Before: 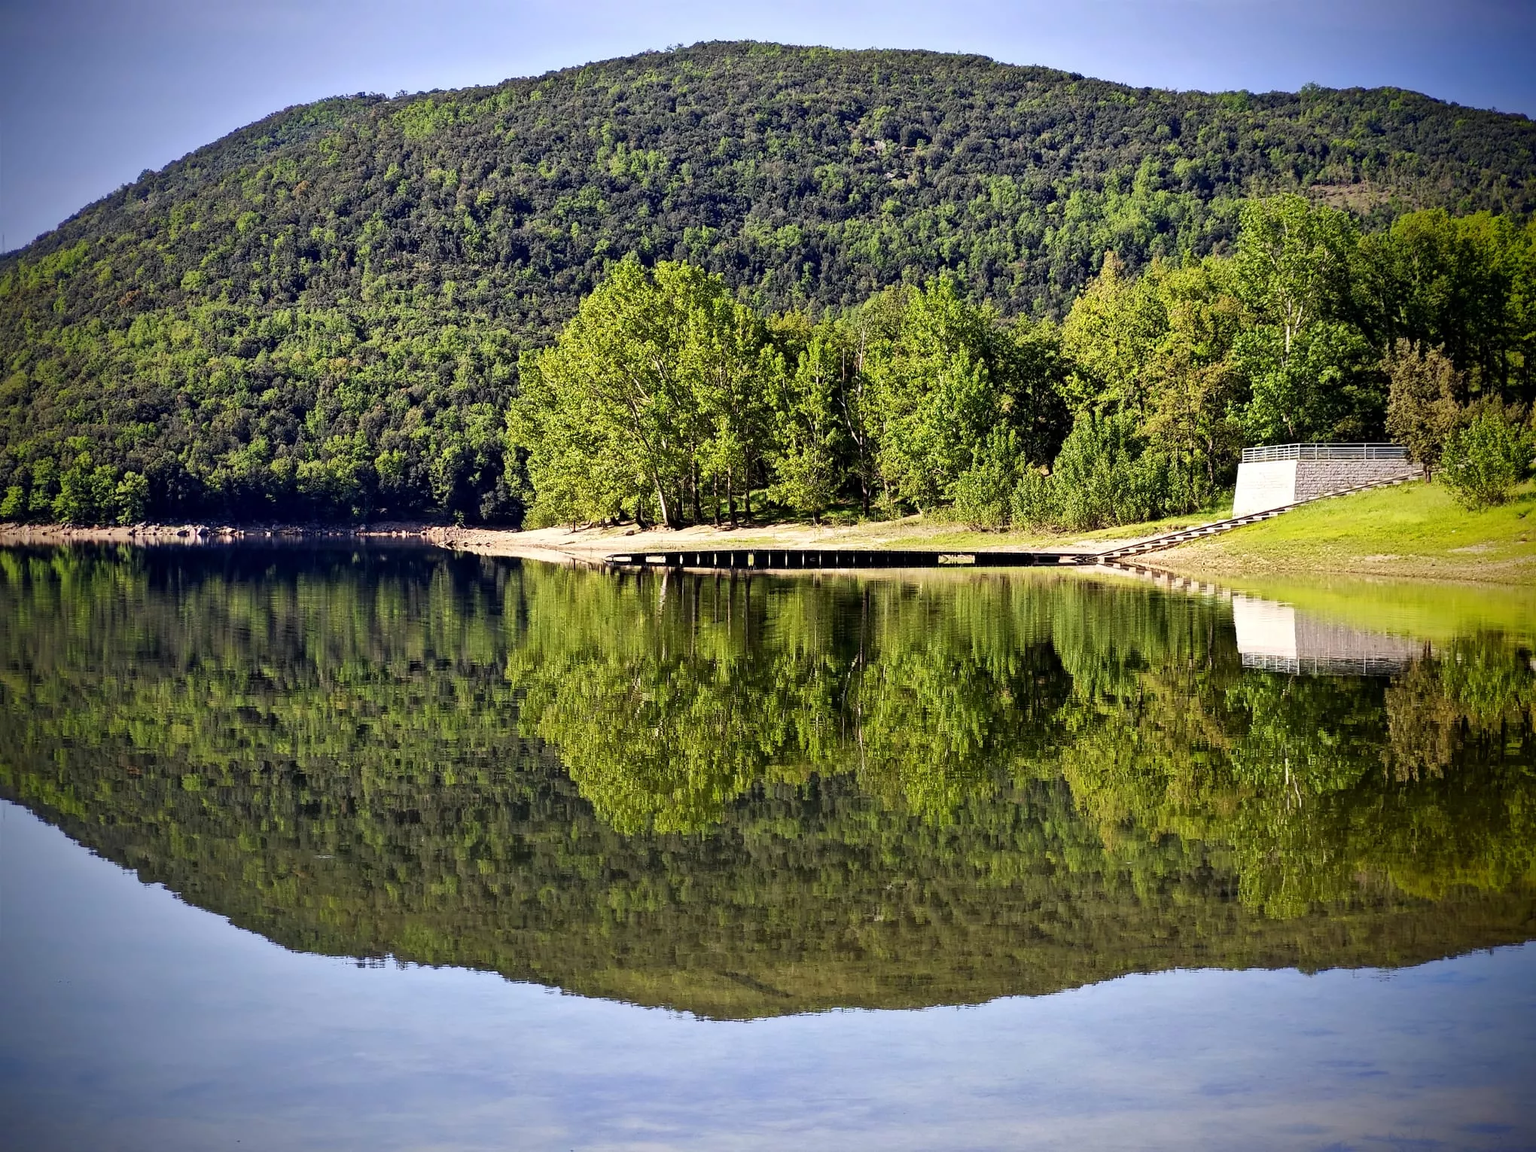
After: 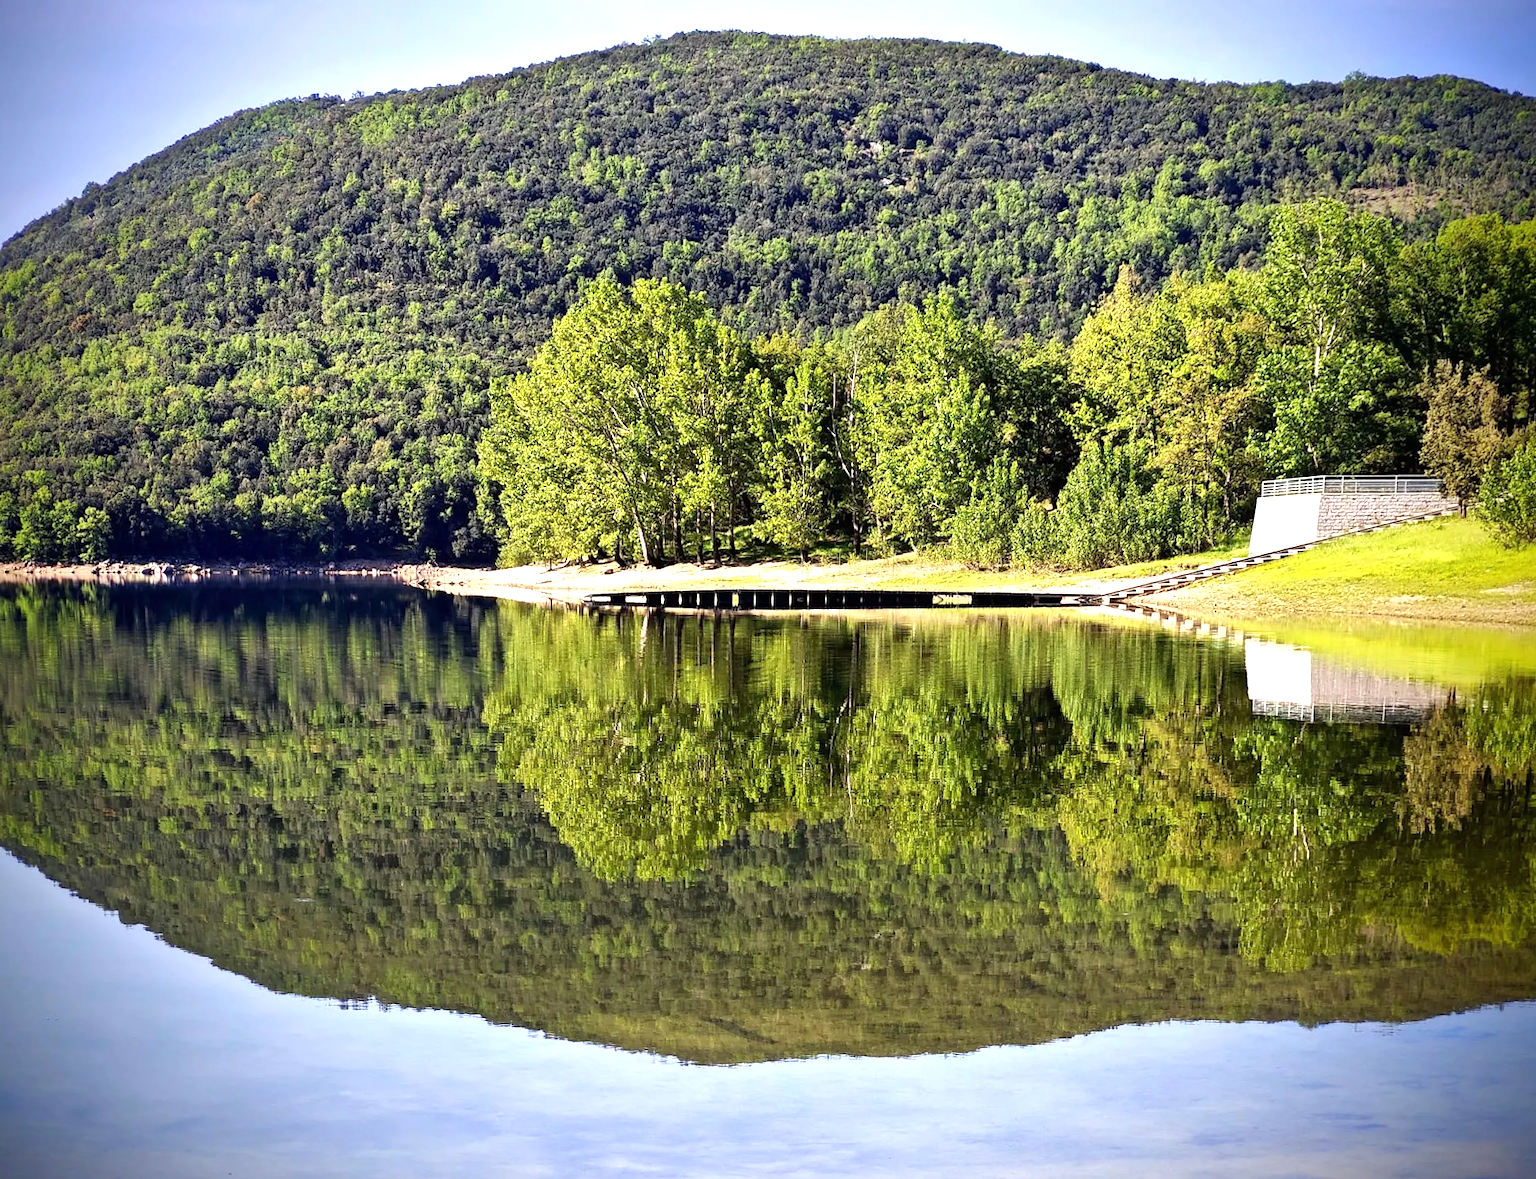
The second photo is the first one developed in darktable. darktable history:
exposure: black level correction 0, exposure 0.7 EV, compensate exposure bias true, compensate highlight preservation false
rotate and perspective: rotation 0.074°, lens shift (vertical) 0.096, lens shift (horizontal) -0.041, crop left 0.043, crop right 0.952, crop top 0.024, crop bottom 0.979
